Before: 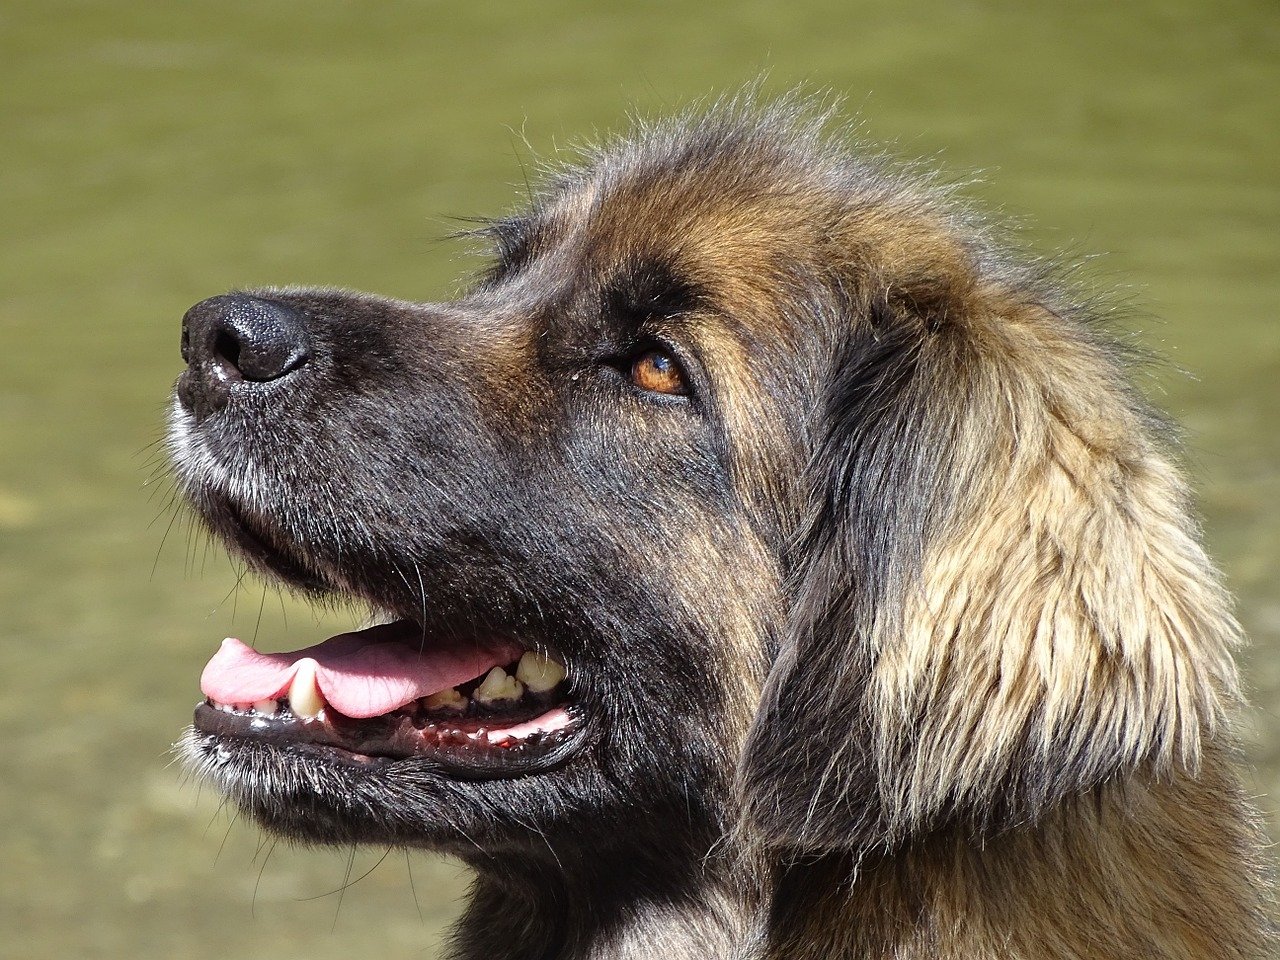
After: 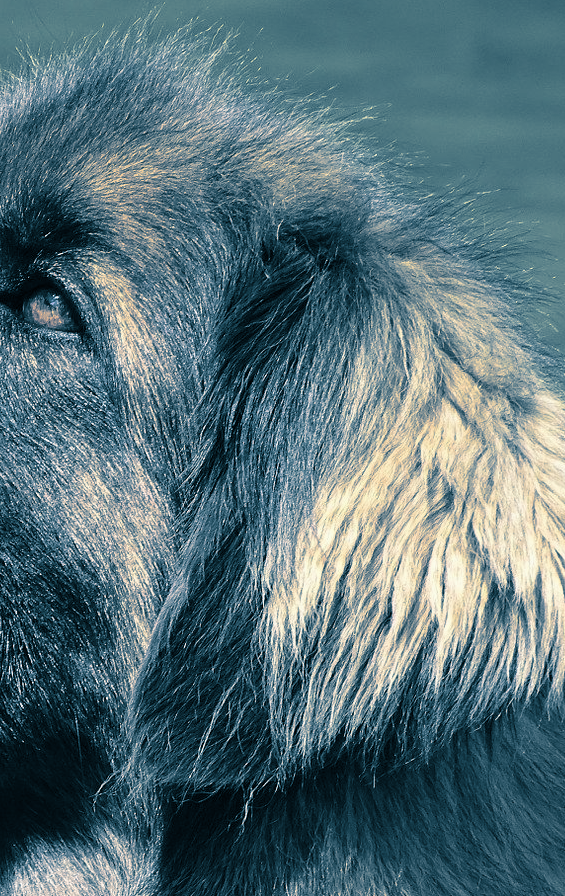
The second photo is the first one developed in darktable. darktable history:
crop: left 47.628%, top 6.643%, right 7.874%
split-toning: shadows › hue 212.4°, balance -70
exposure: exposure -0.041 EV, compensate highlight preservation false
